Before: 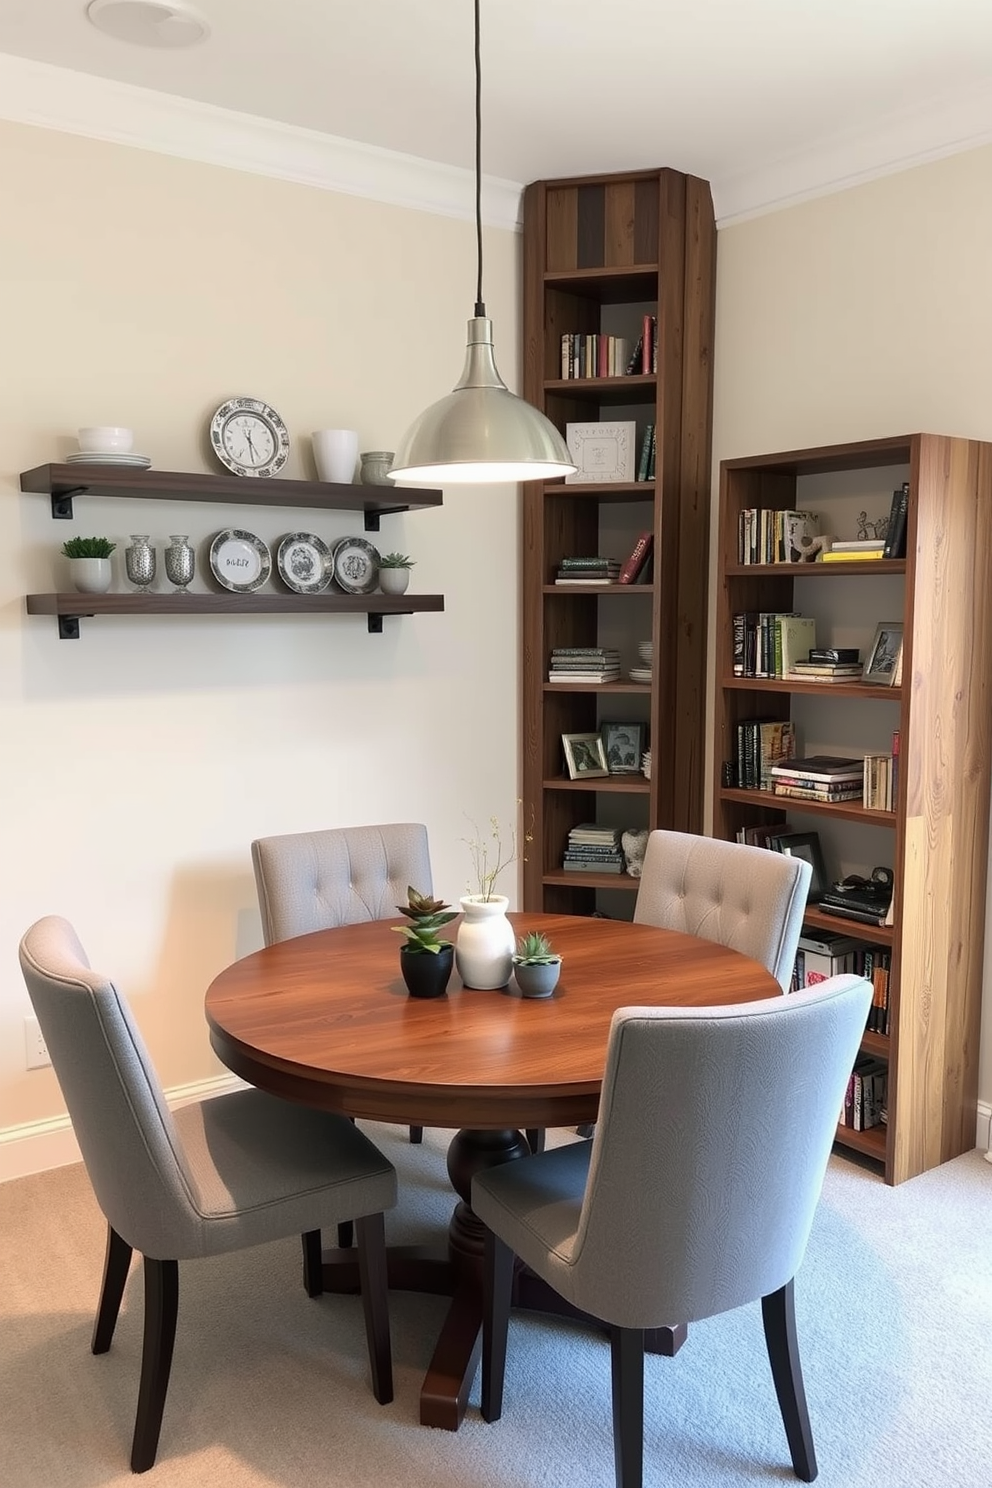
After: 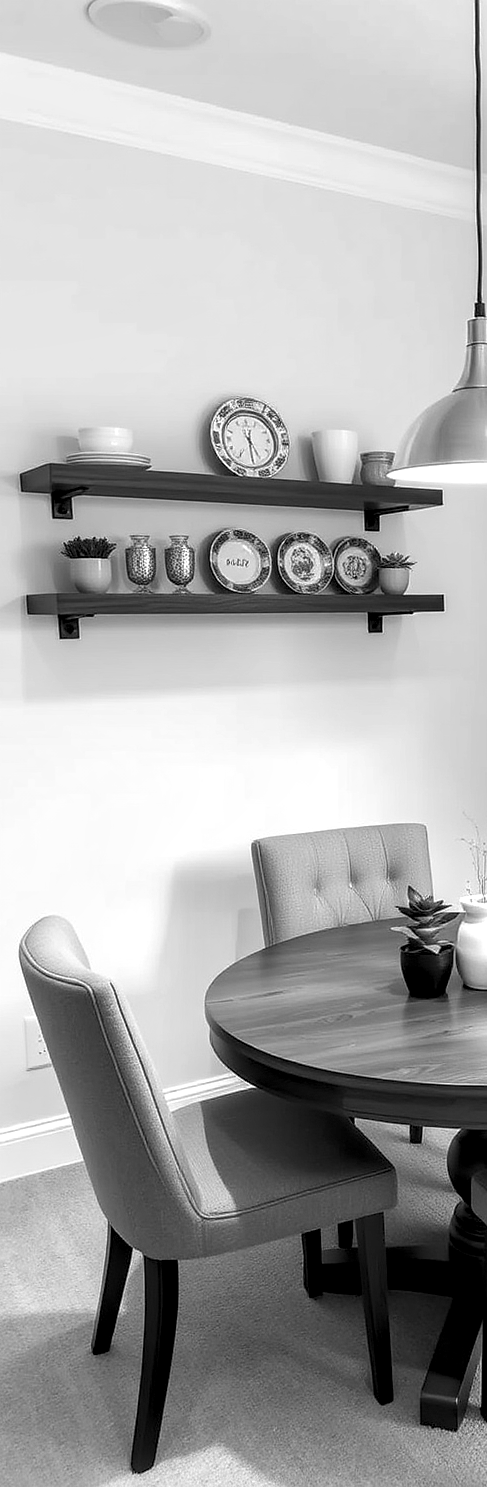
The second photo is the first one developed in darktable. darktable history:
sharpen: radius 1, threshold 1
color correction: highlights a* -10.77, highlights b* 9.8, saturation 1.72
white balance: red 1.188, blue 1.11
monochrome: a 32, b 64, size 2.3
color balance rgb: perceptual saturation grading › global saturation 20%, perceptual saturation grading › highlights -25%, perceptual saturation grading › shadows 50%
local contrast: detail 154%
crop and rotate: left 0%, top 0%, right 50.845%
